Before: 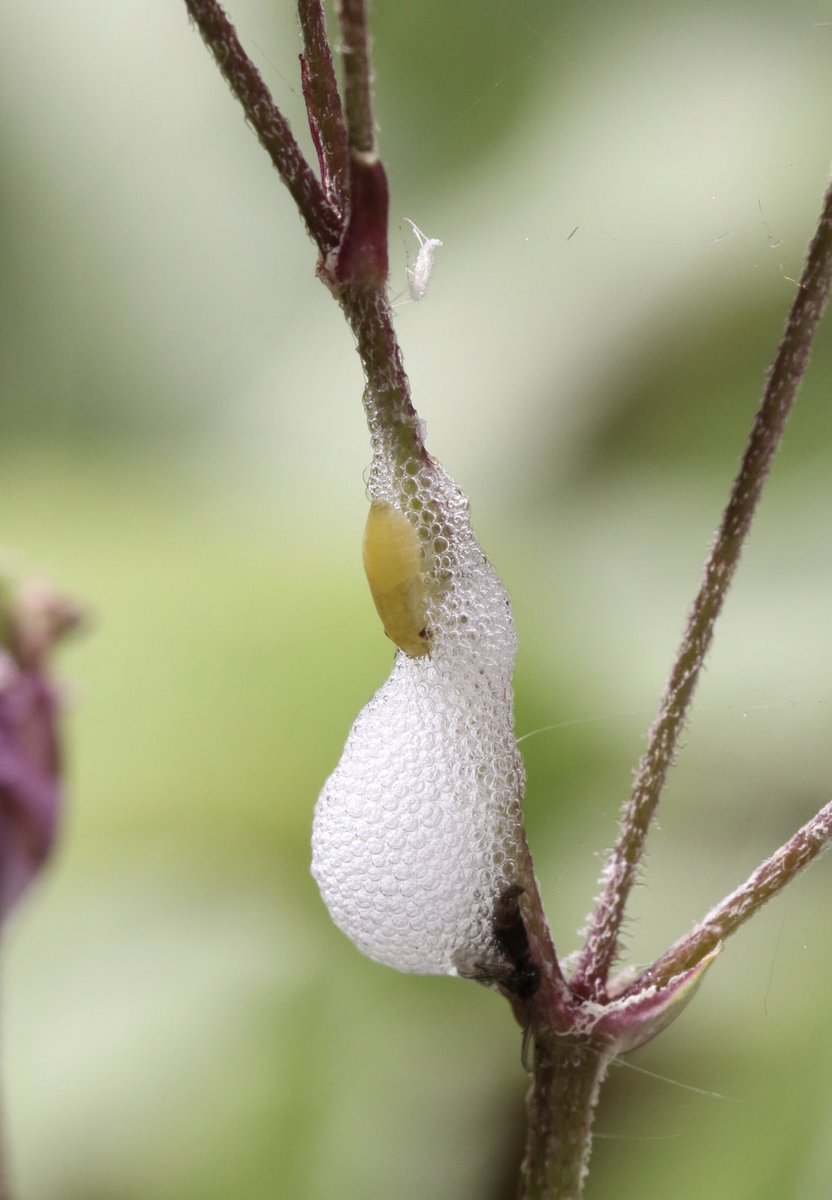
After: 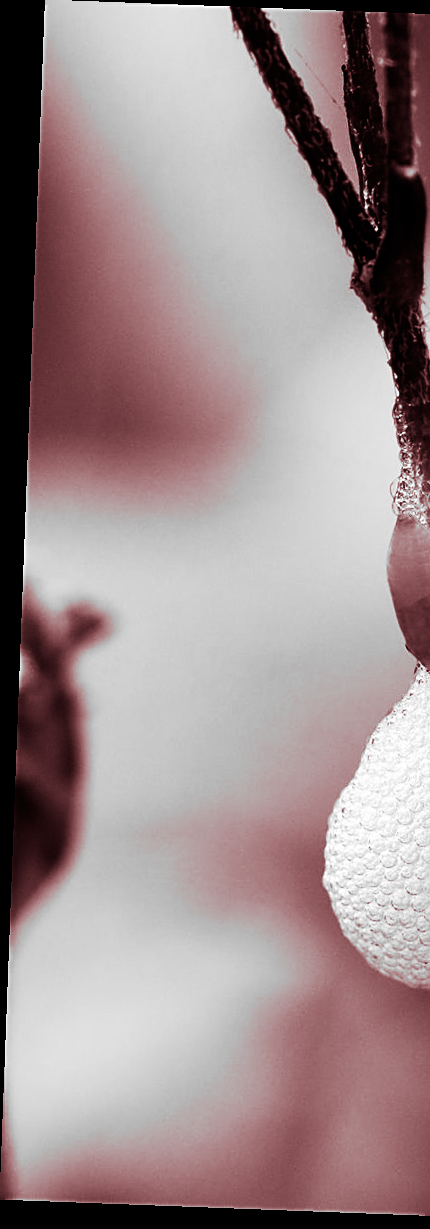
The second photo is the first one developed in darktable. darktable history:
contrast brightness saturation: contrast 0.02, brightness -1, saturation -1
color calibration: illuminant as shot in camera, x 0.358, y 0.373, temperature 4628.91 K
color balance rgb: global vibrance 10%
base curve: curves: ch0 [(0, 0) (0.028, 0.03) (0.121, 0.232) (0.46, 0.748) (0.859, 0.968) (1, 1)], preserve colors none
split-toning: highlights › saturation 0, balance -61.83
crop and rotate: left 0%, top 0%, right 50.845%
rotate and perspective: rotation 2.17°, automatic cropping off
sharpen: on, module defaults
